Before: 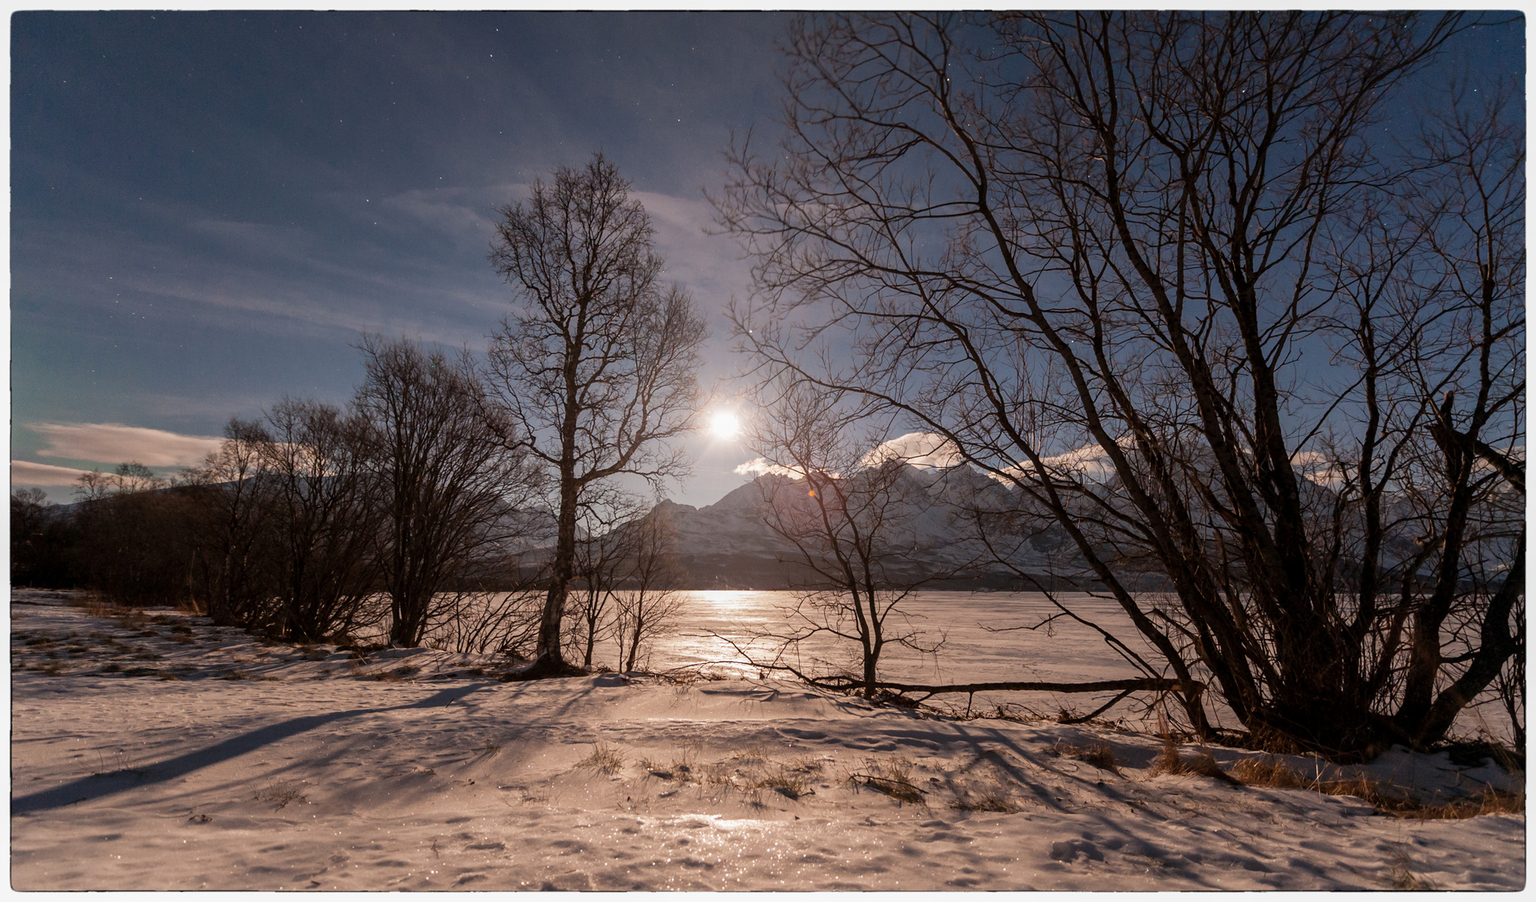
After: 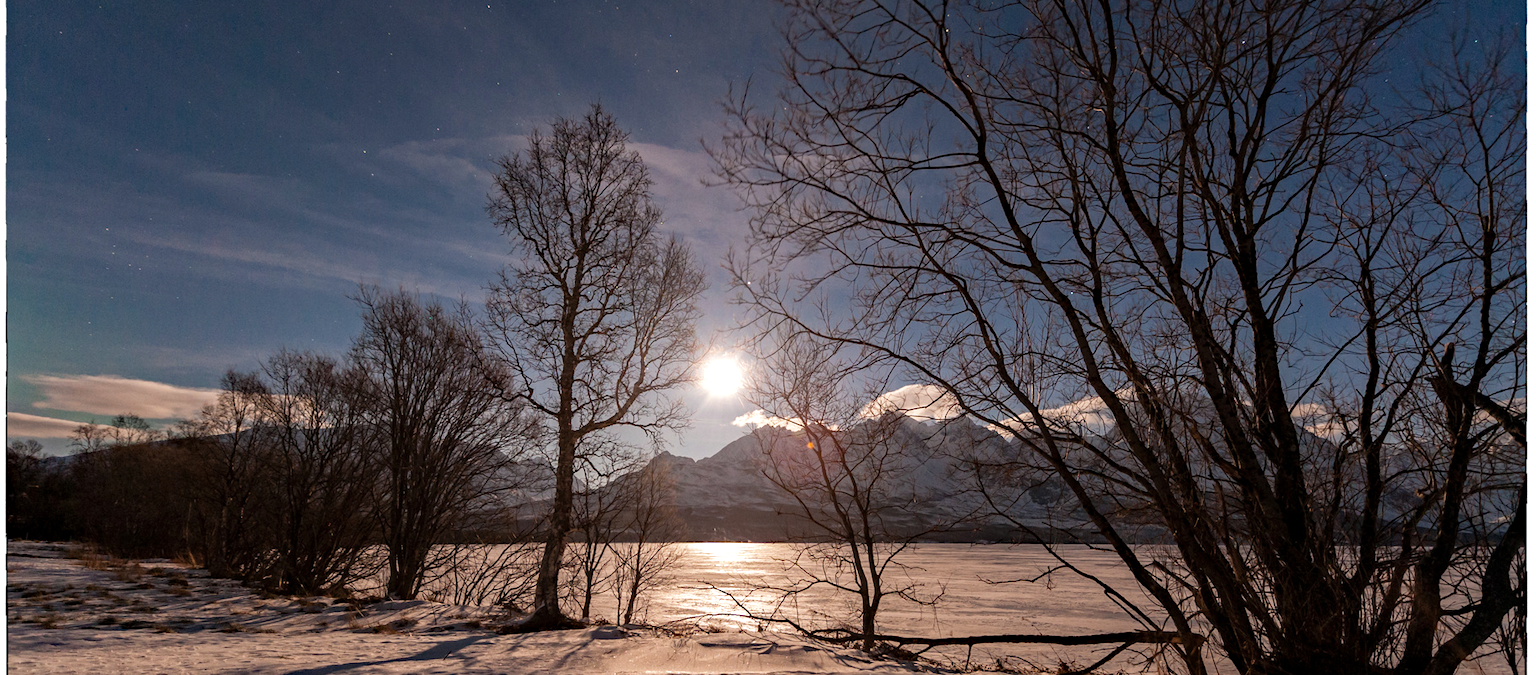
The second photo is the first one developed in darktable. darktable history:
haze removal: strength 0.304, distance 0.248, compatibility mode true, adaptive false
exposure: exposure 0.203 EV, compensate highlight preservation false
crop: left 0.275%, top 5.529%, bottom 19.752%
